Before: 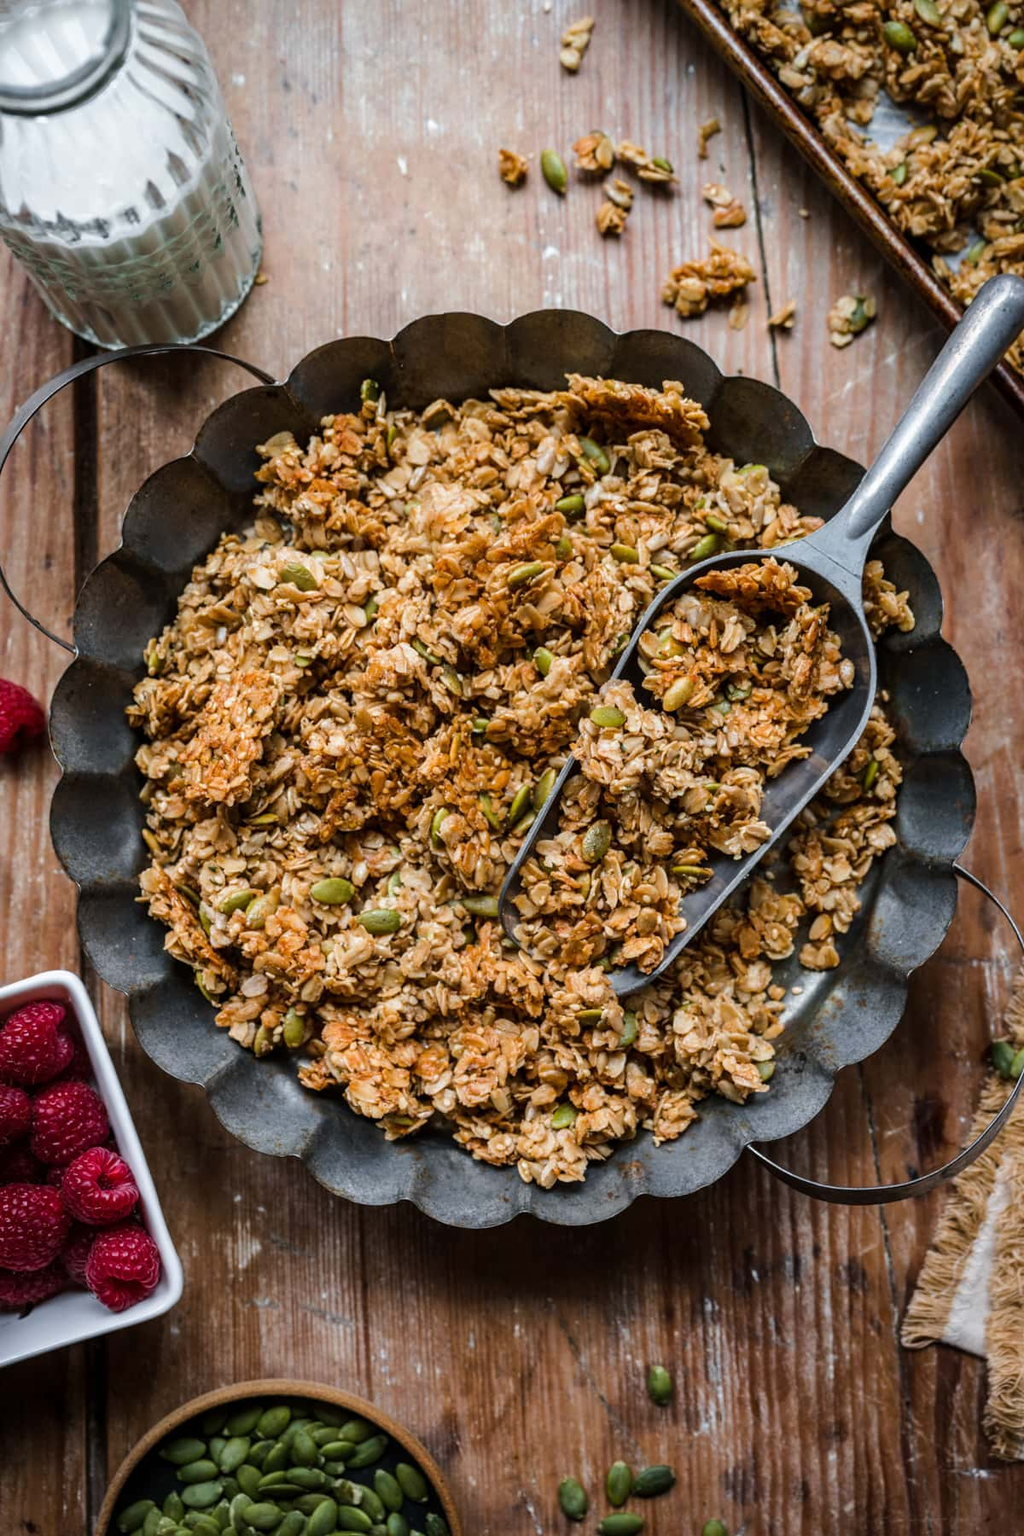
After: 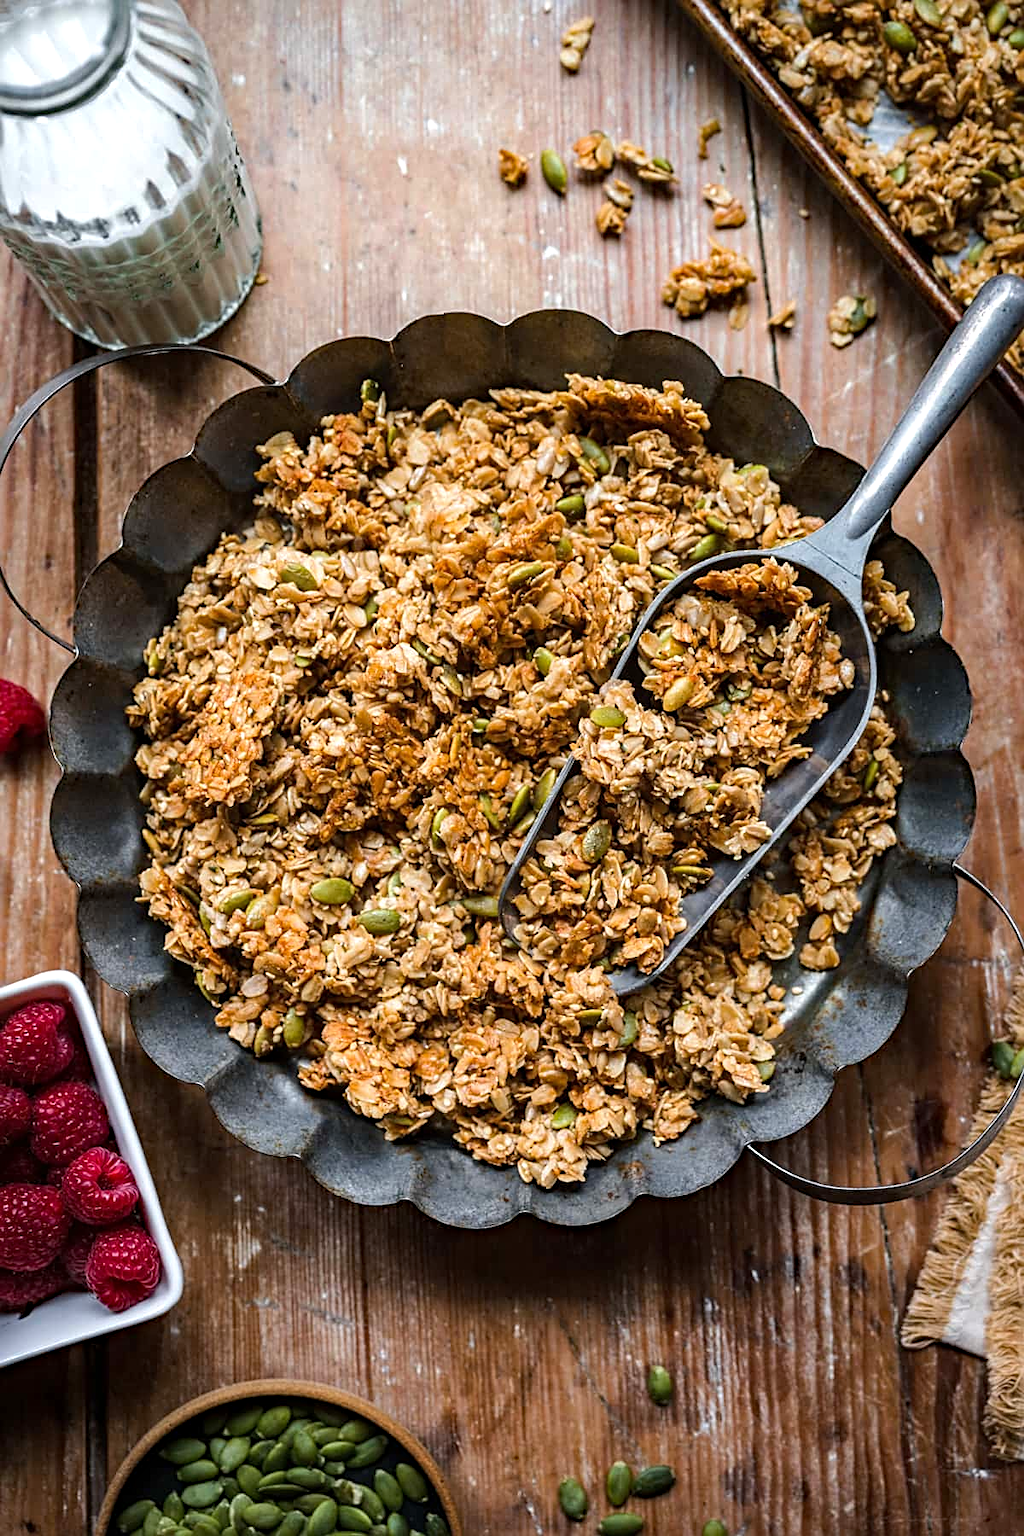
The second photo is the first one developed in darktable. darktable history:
sharpen: on, module defaults
exposure: exposure 0.294 EV, compensate exposure bias true, compensate highlight preservation false
haze removal: compatibility mode true, adaptive false
